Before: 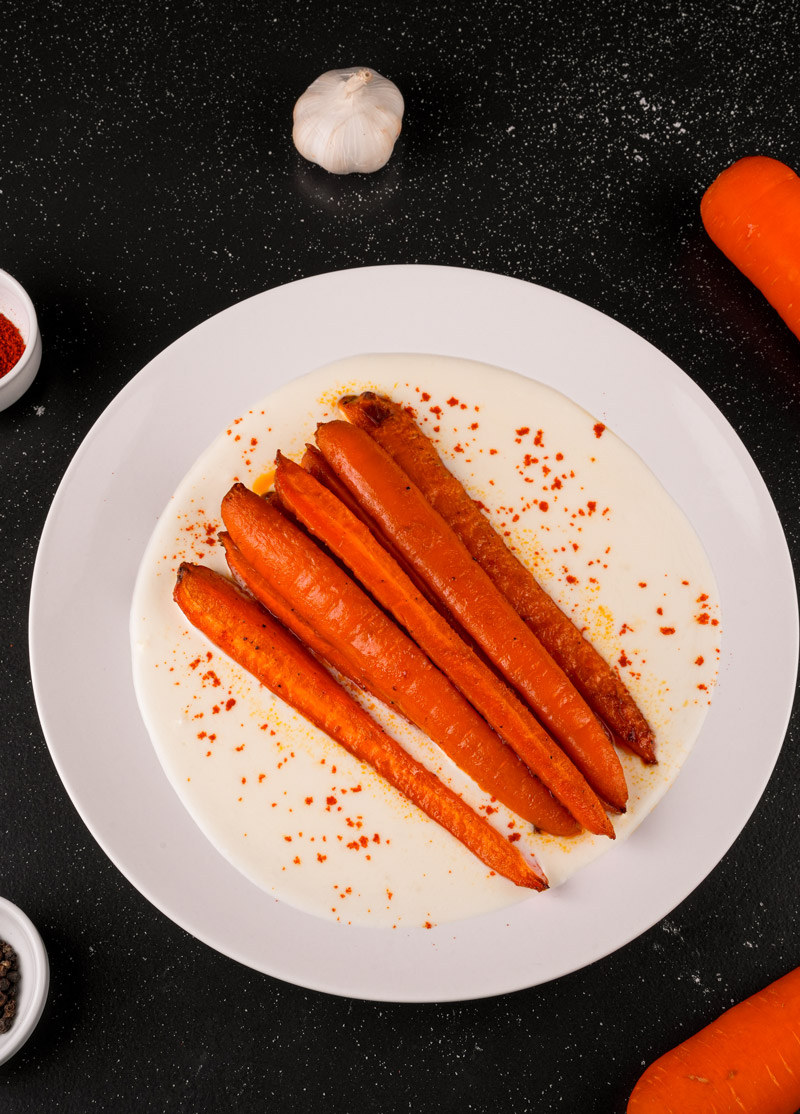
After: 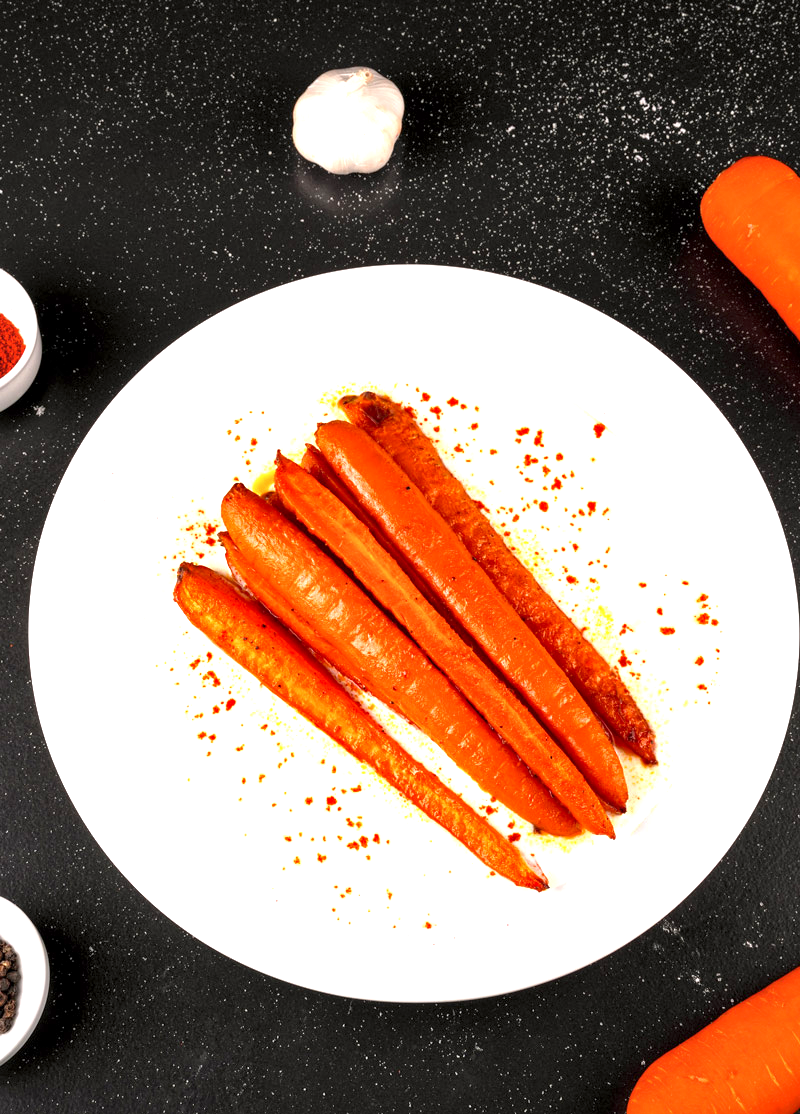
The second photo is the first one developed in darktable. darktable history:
exposure: black level correction 0, exposure 1.2 EV, compensate highlight preservation false
local contrast: mode bilateral grid, contrast 25, coarseness 60, detail 151%, midtone range 0.2
